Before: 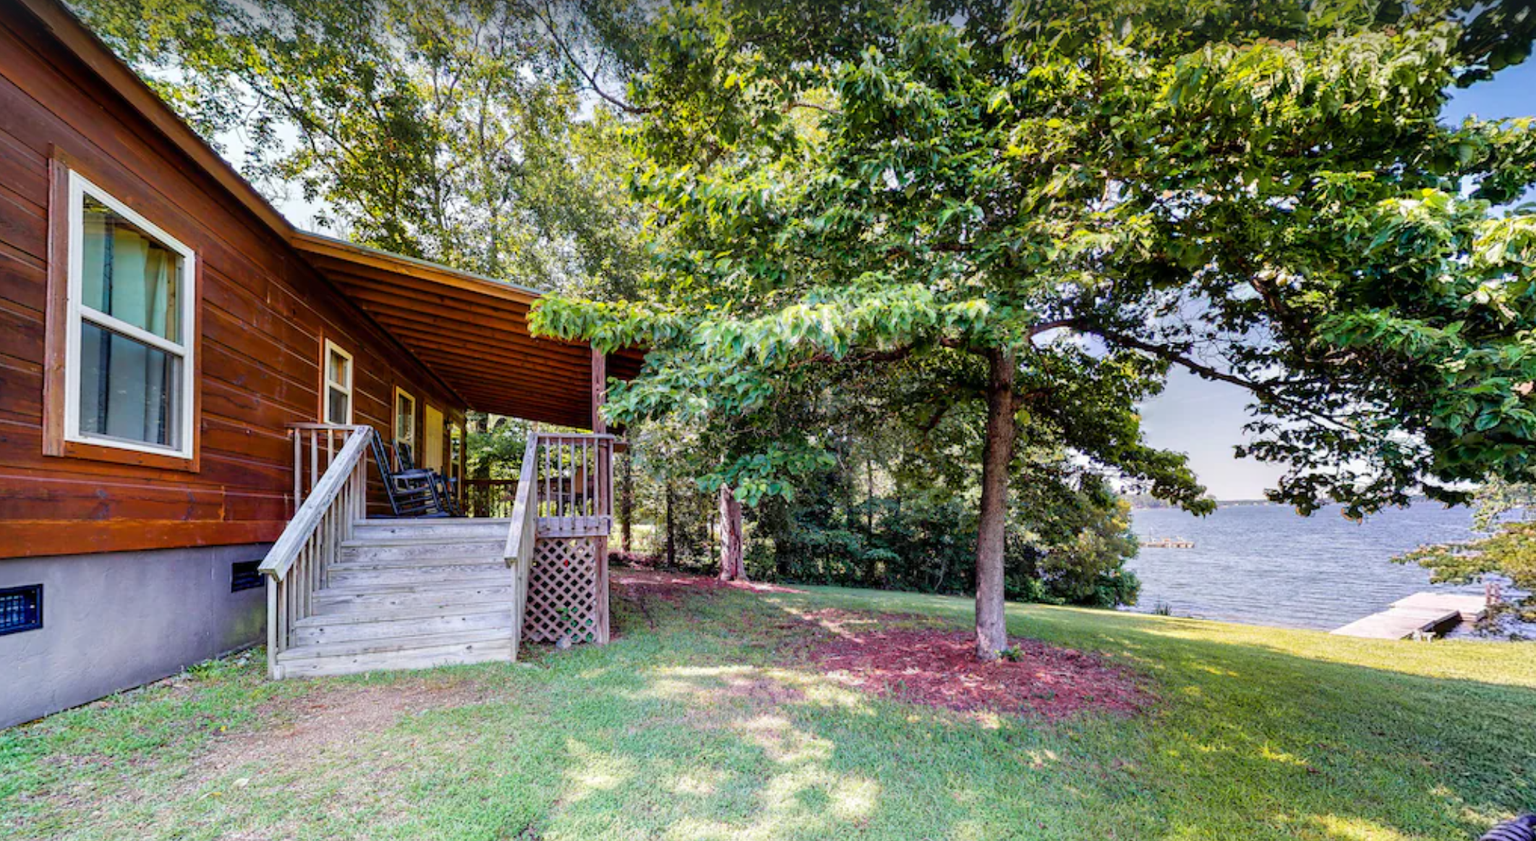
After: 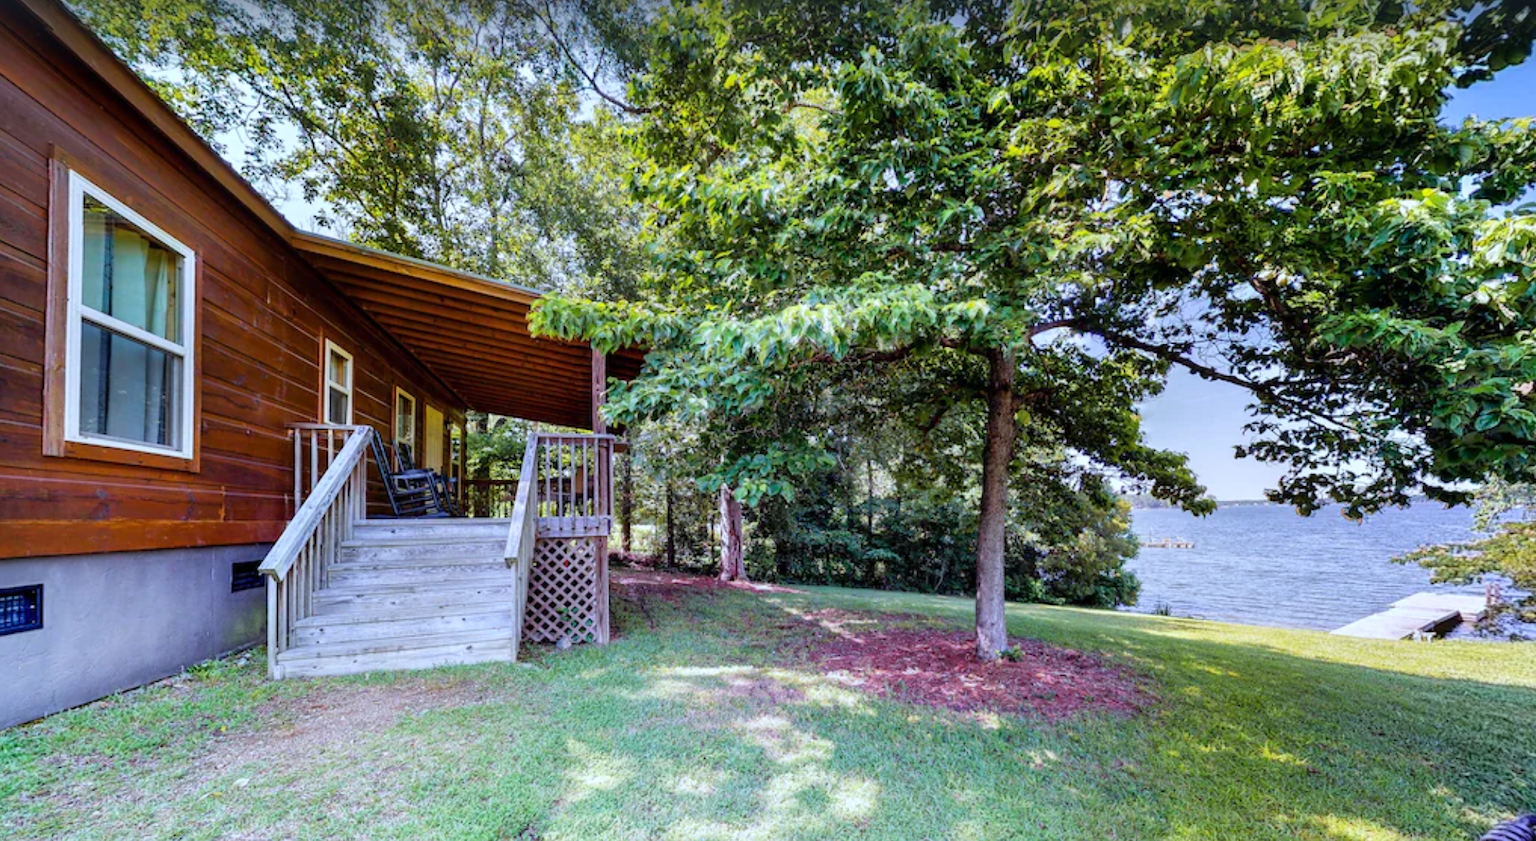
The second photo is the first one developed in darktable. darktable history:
rotate and perspective: automatic cropping off
tone equalizer: on, module defaults
white balance: red 0.924, blue 1.095
